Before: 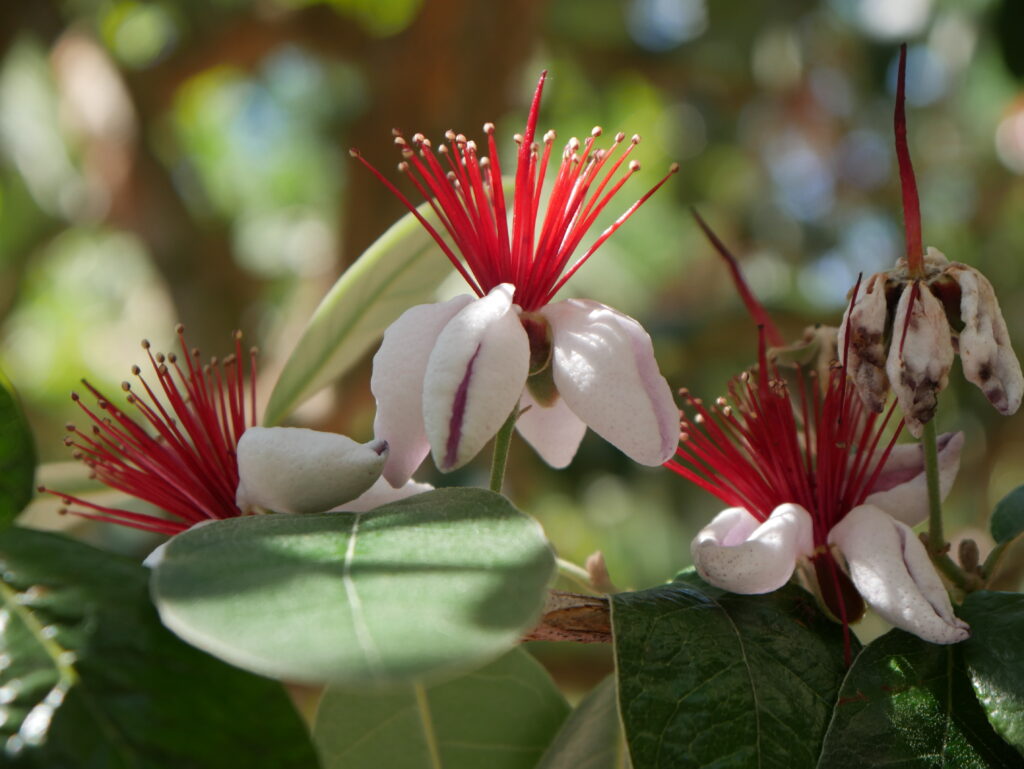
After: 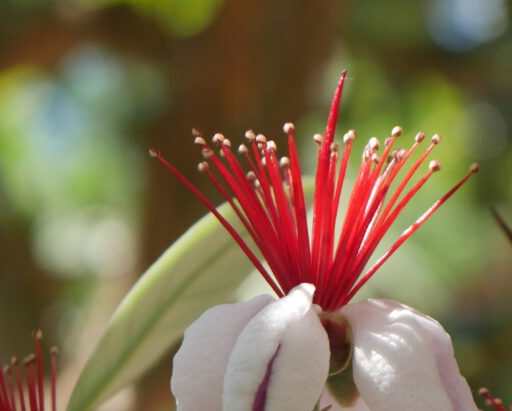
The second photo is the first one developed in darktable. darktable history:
shadows and highlights: shadows 35, highlights -35, soften with gaussian
crop: left 19.556%, right 30.401%, bottom 46.458%
